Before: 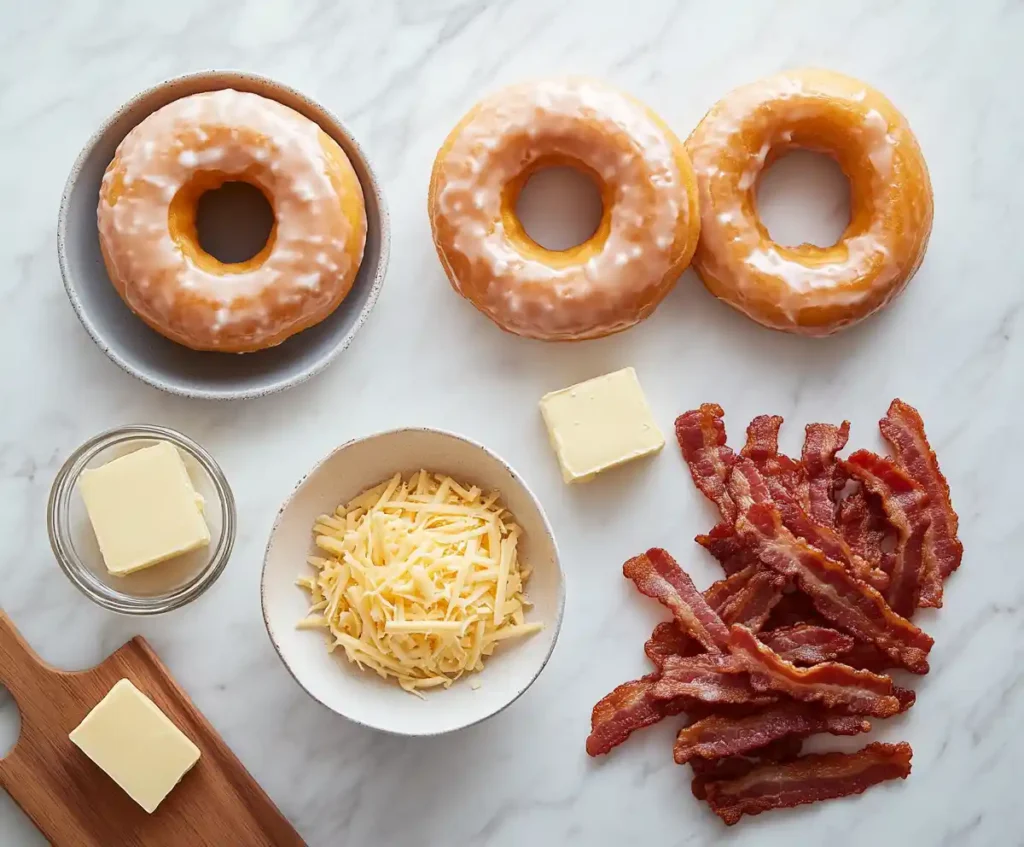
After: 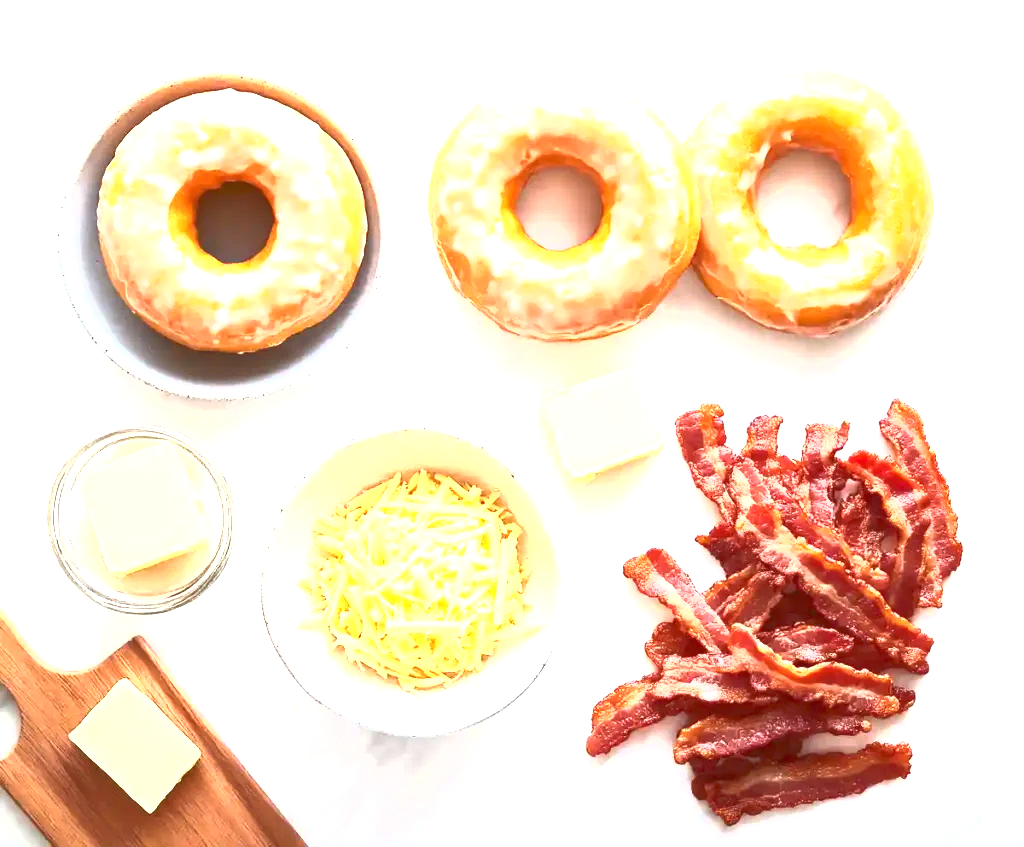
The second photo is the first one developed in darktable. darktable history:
exposure: black level correction 0, exposure 1.75 EV, compensate exposure bias true, compensate highlight preservation false
tone curve: curves: ch0 [(0, 0.081) (0.483, 0.453) (0.881, 0.992)]
